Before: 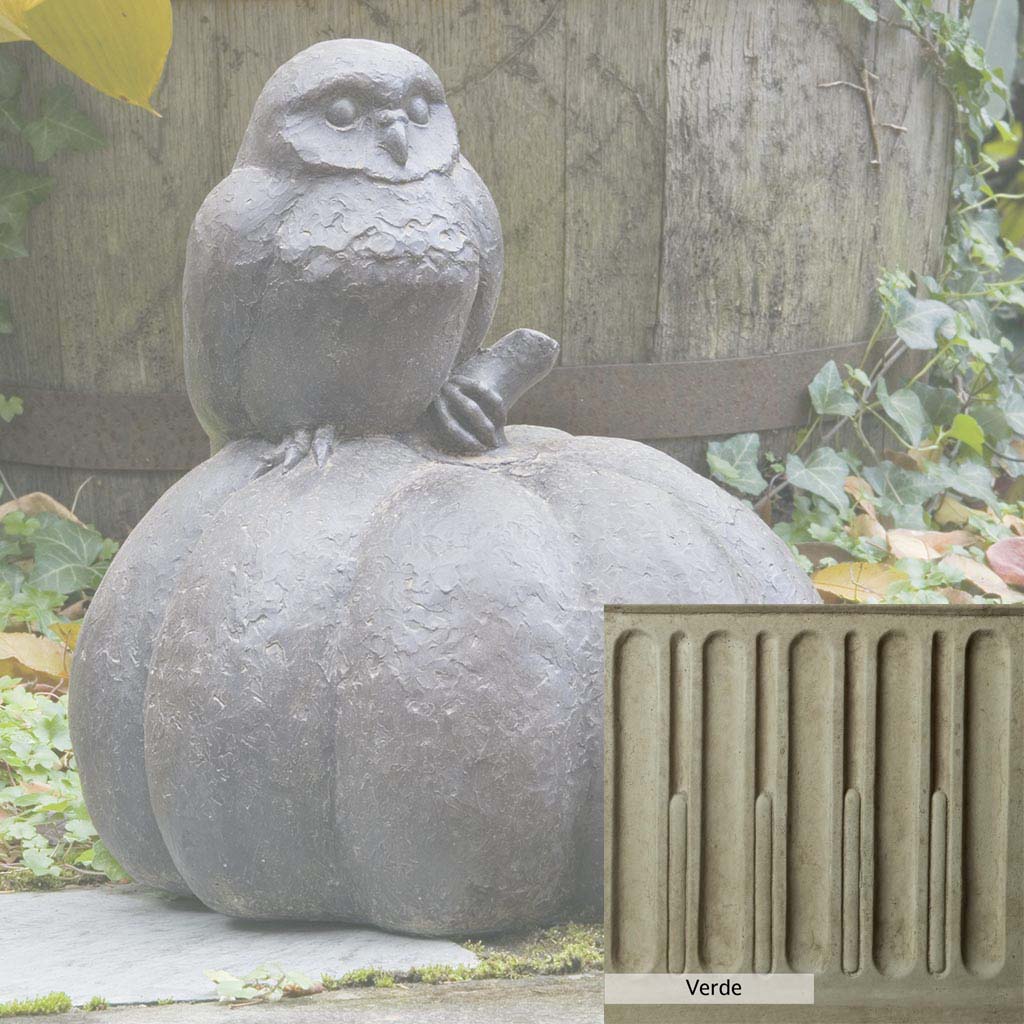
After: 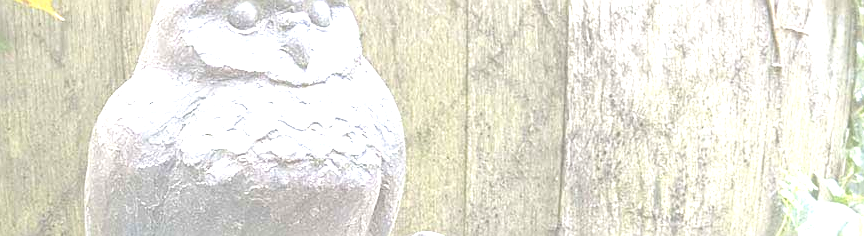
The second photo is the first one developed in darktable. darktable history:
sharpen: on, module defaults
crop and rotate: left 9.622%, top 9.509%, right 5.936%, bottom 67.365%
exposure: black level correction 0, exposure 1.44 EV, compensate exposure bias true, compensate highlight preservation false
